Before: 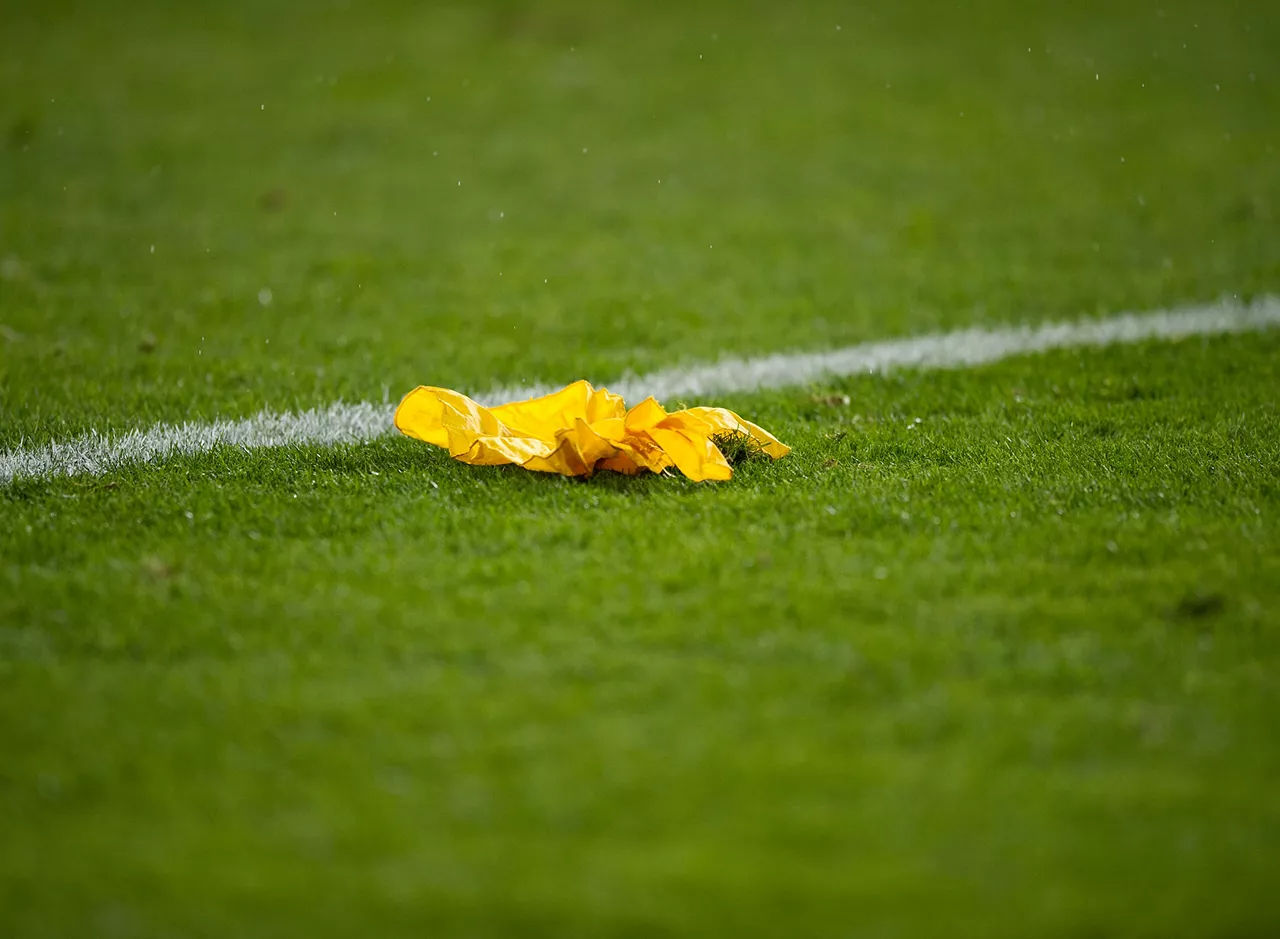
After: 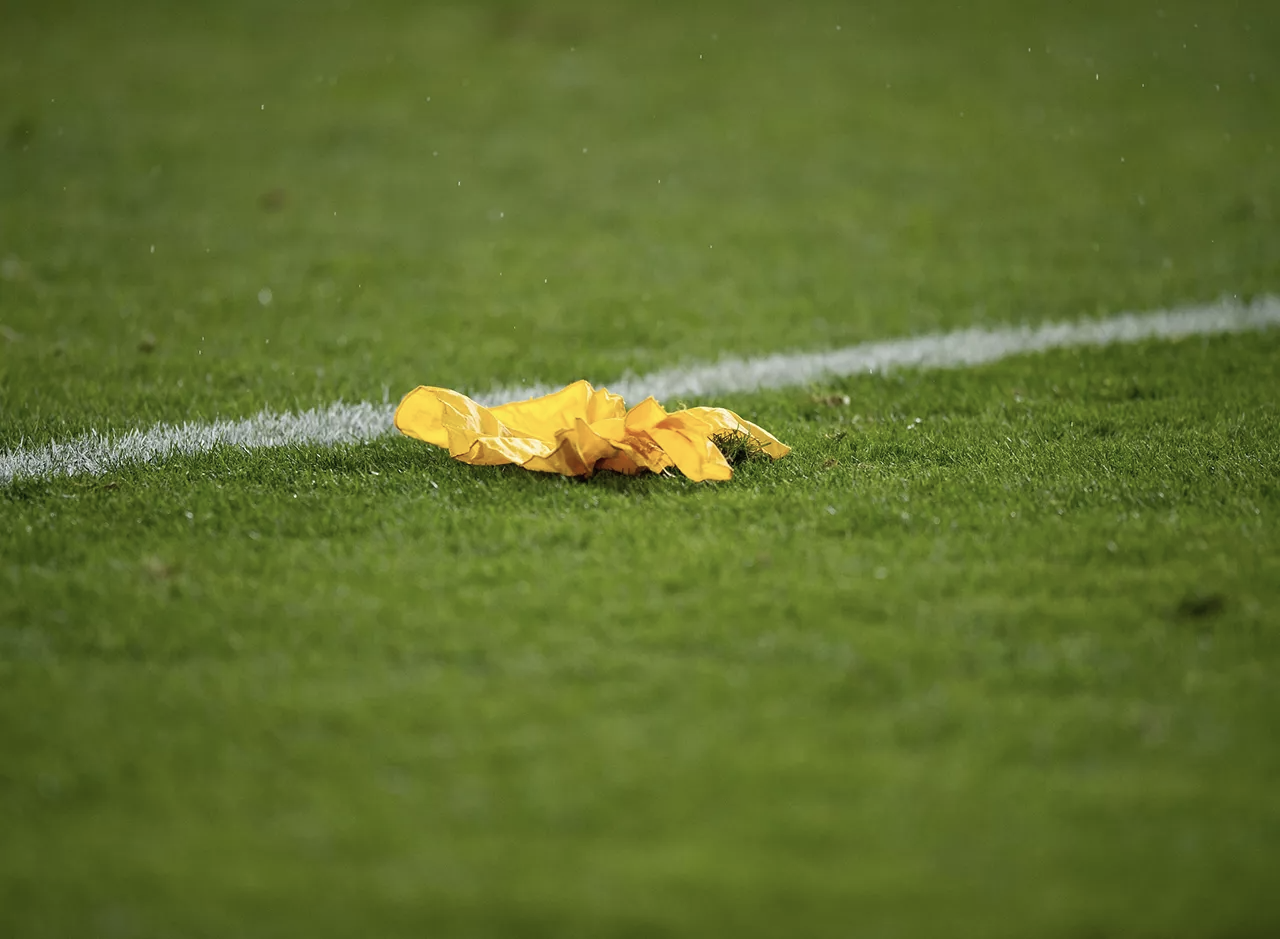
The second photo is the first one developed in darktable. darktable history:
color correction: highlights b* 0.03, saturation 0.784
